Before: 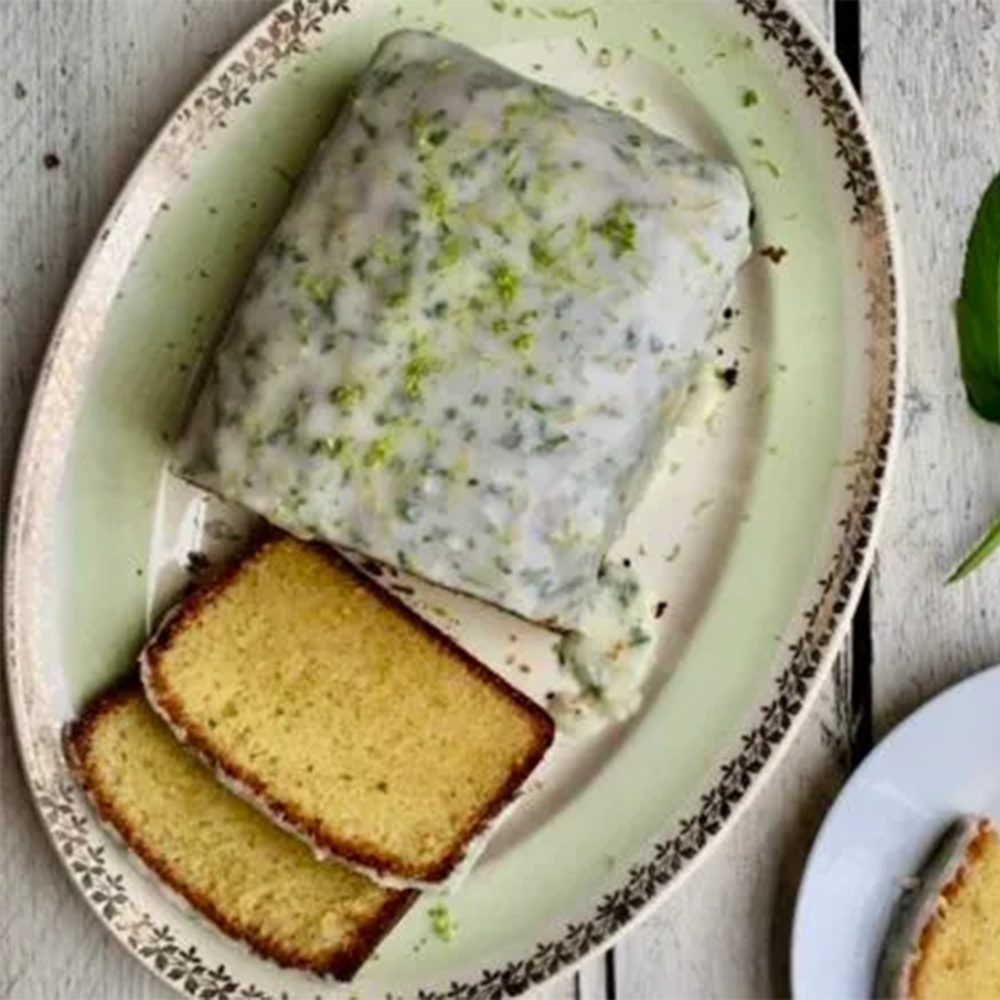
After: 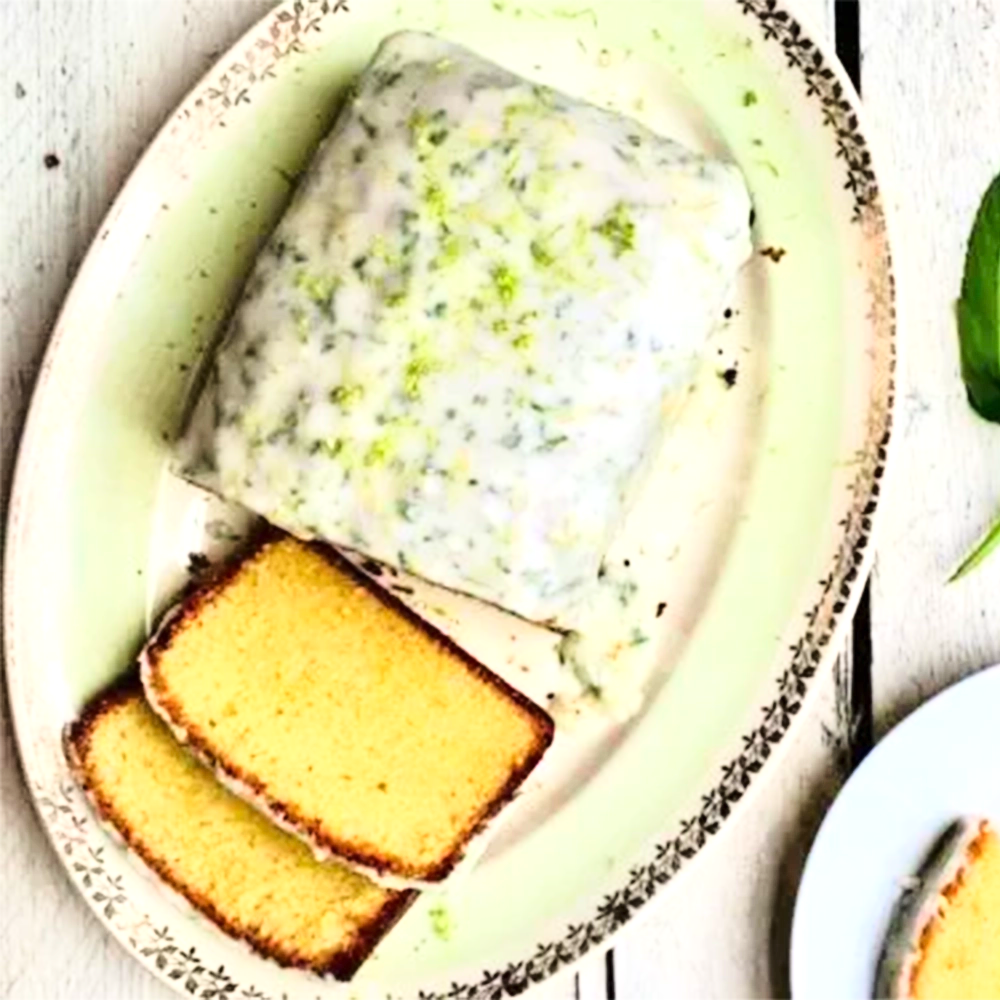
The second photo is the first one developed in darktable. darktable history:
exposure: exposure 0.766 EV, compensate highlight preservation false
base curve: curves: ch0 [(0, 0) (0.028, 0.03) (0.121, 0.232) (0.46, 0.748) (0.859, 0.968) (1, 1)]
